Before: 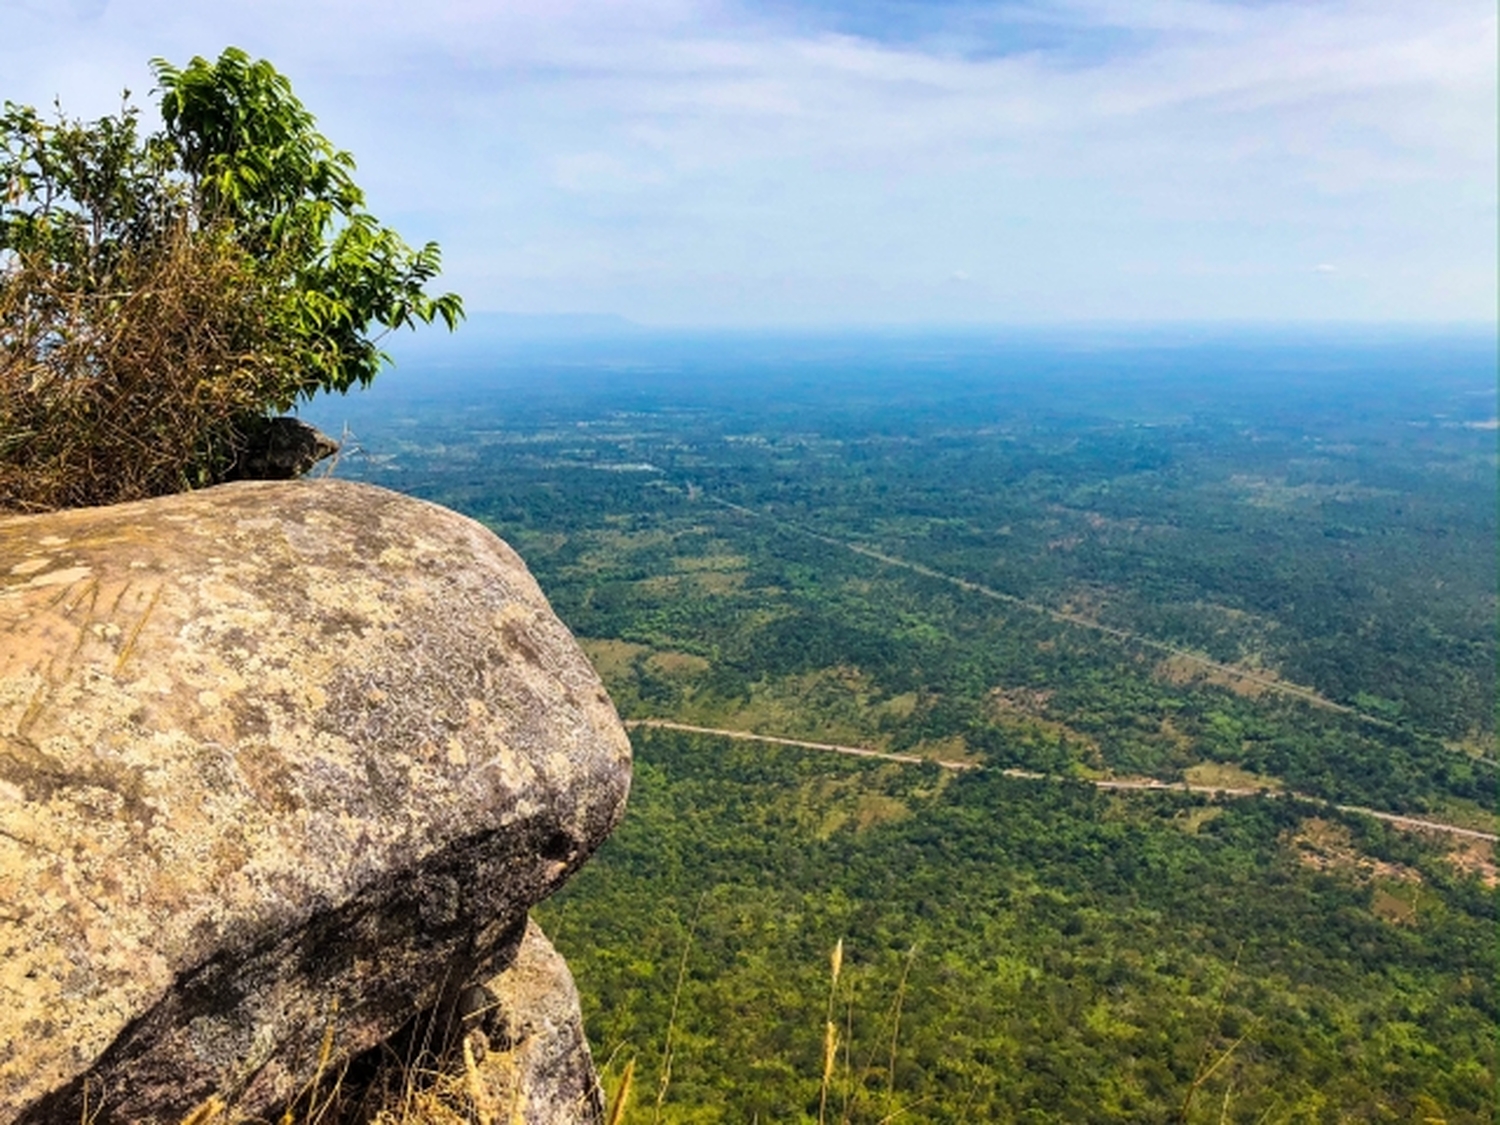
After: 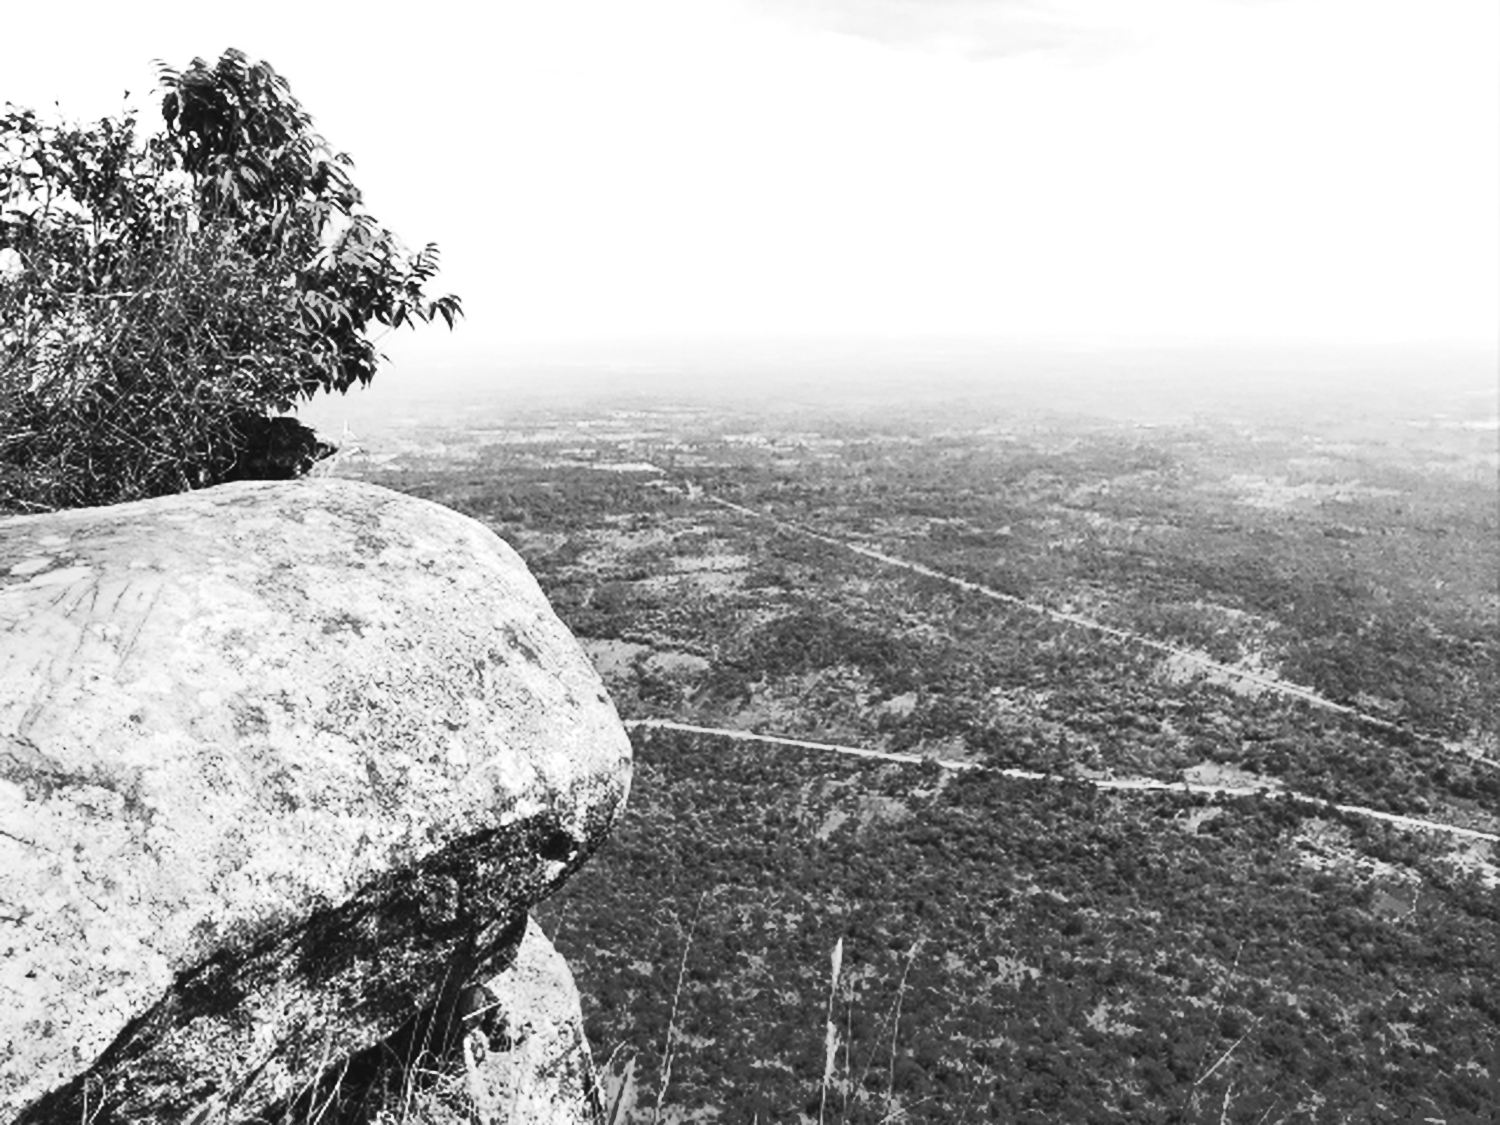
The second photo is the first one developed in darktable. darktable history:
exposure: black level correction 0, exposure 1.1 EV, compensate highlight preservation false
tone curve: curves: ch0 [(0, 0) (0.003, 0.06) (0.011, 0.059) (0.025, 0.065) (0.044, 0.076) (0.069, 0.088) (0.1, 0.102) (0.136, 0.116) (0.177, 0.137) (0.224, 0.169) (0.277, 0.214) (0.335, 0.271) (0.399, 0.356) (0.468, 0.459) (0.543, 0.579) (0.623, 0.705) (0.709, 0.823) (0.801, 0.918) (0.898, 0.963) (1, 1)], preserve colors none
monochrome: a 0, b 0, size 0.5, highlights 0.57
color correction: highlights a* 1.83, highlights b* 34.02, shadows a* -36.68, shadows b* -5.48
